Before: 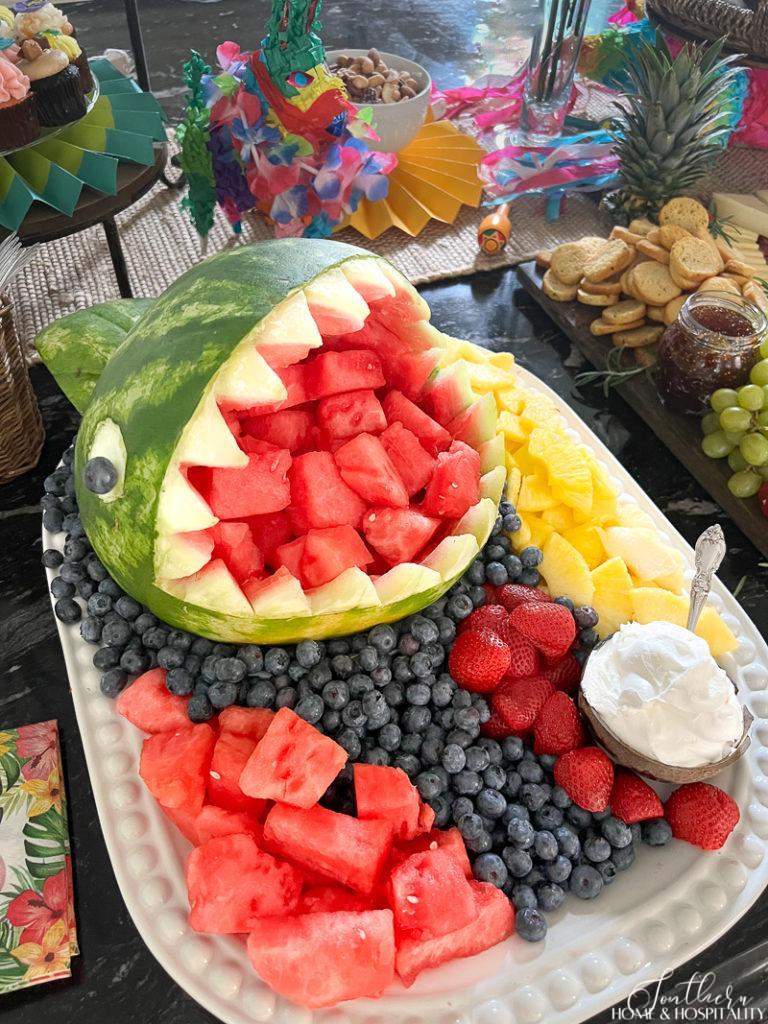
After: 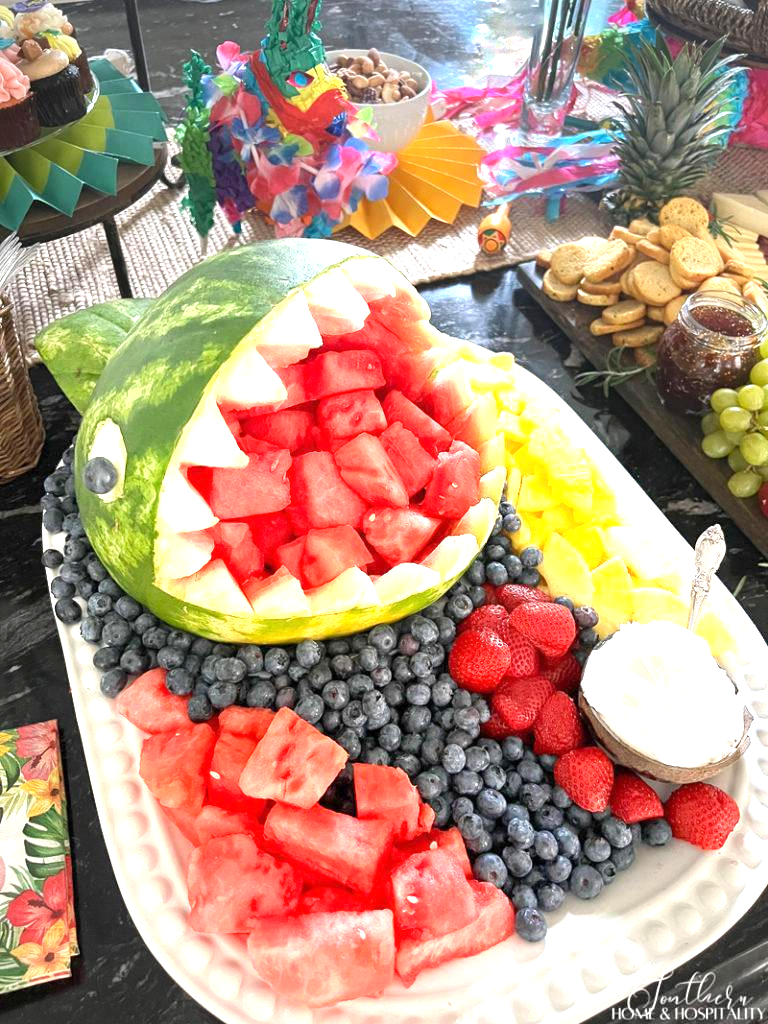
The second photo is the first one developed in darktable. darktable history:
vignetting: fall-off start 97.27%, fall-off radius 78.78%, brightness -0.585, saturation -0.13, width/height ratio 1.117
exposure: exposure 1 EV, compensate highlight preservation false
